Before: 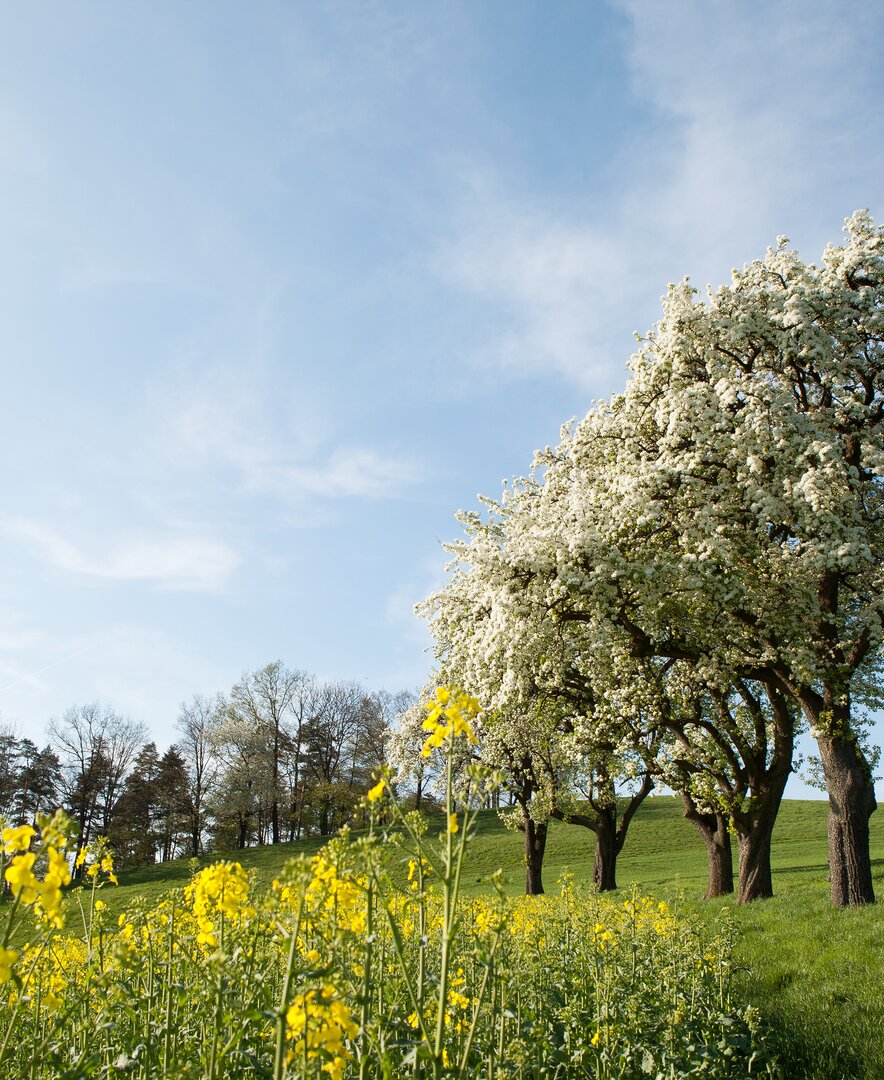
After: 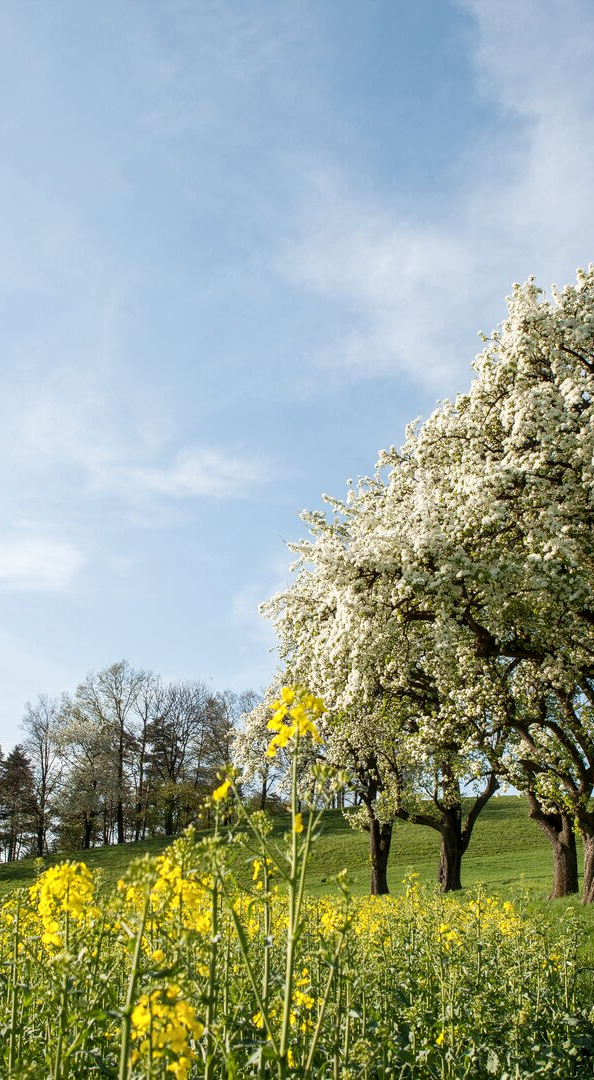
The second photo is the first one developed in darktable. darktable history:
local contrast: on, module defaults
crop and rotate: left 17.617%, right 15.106%
